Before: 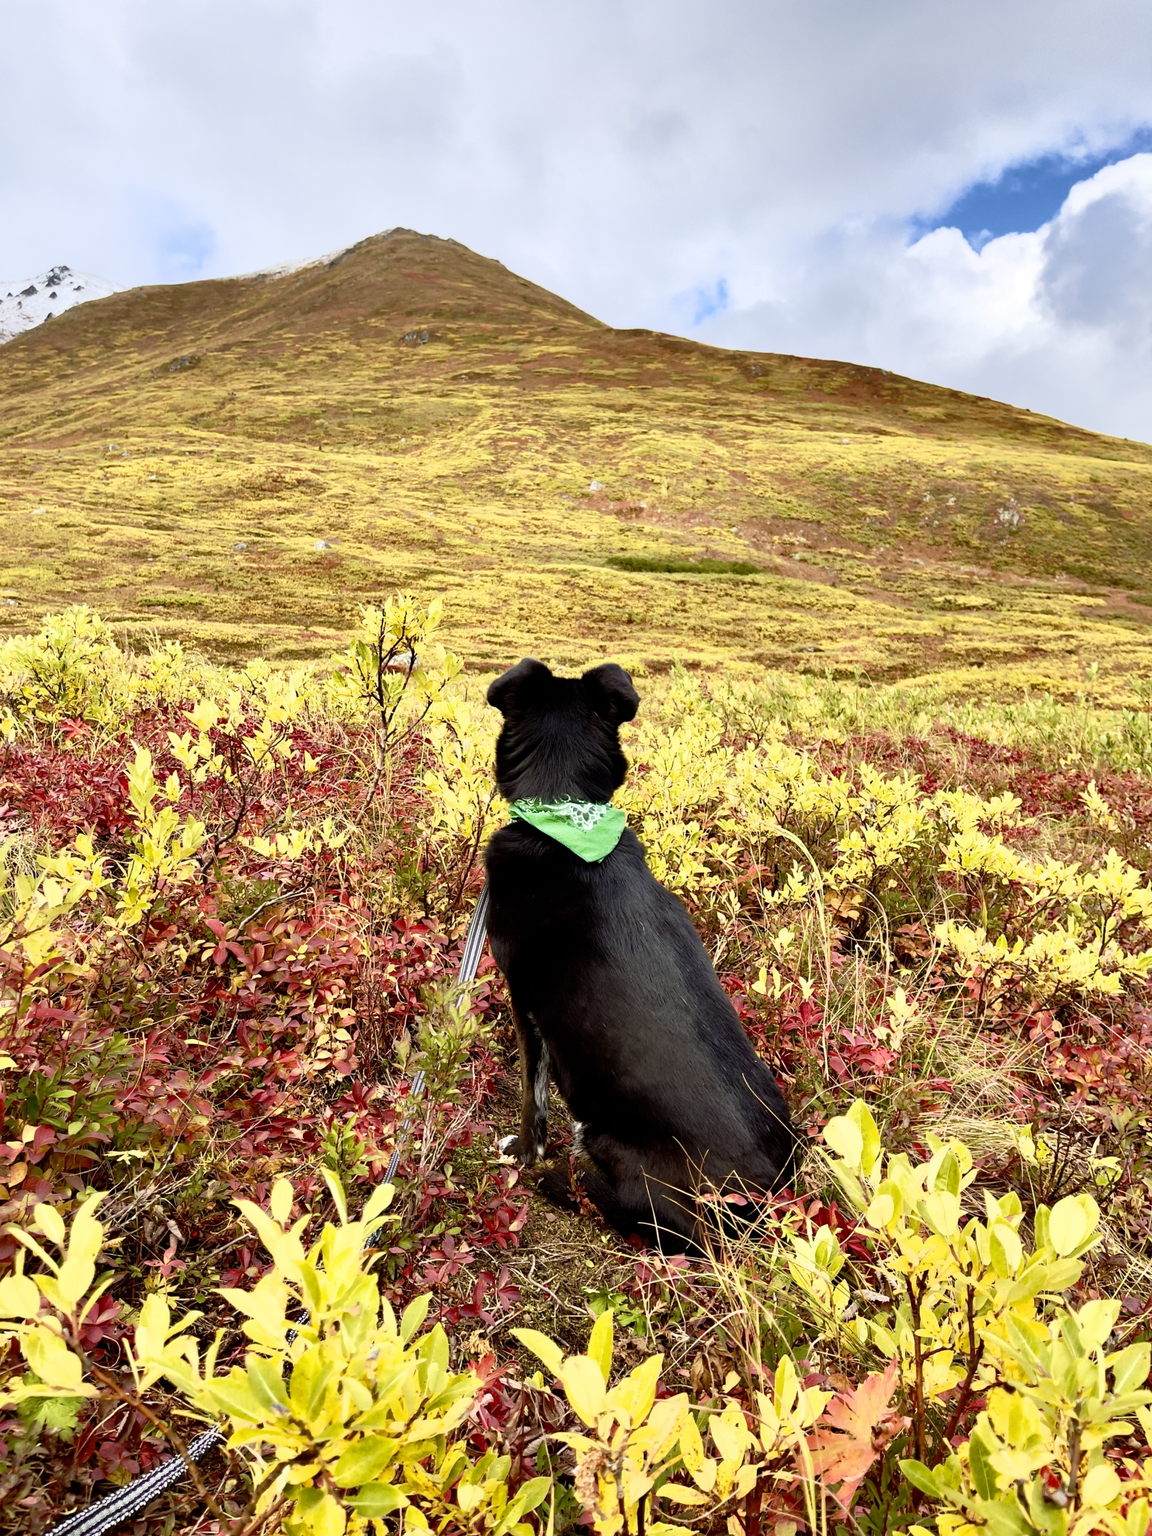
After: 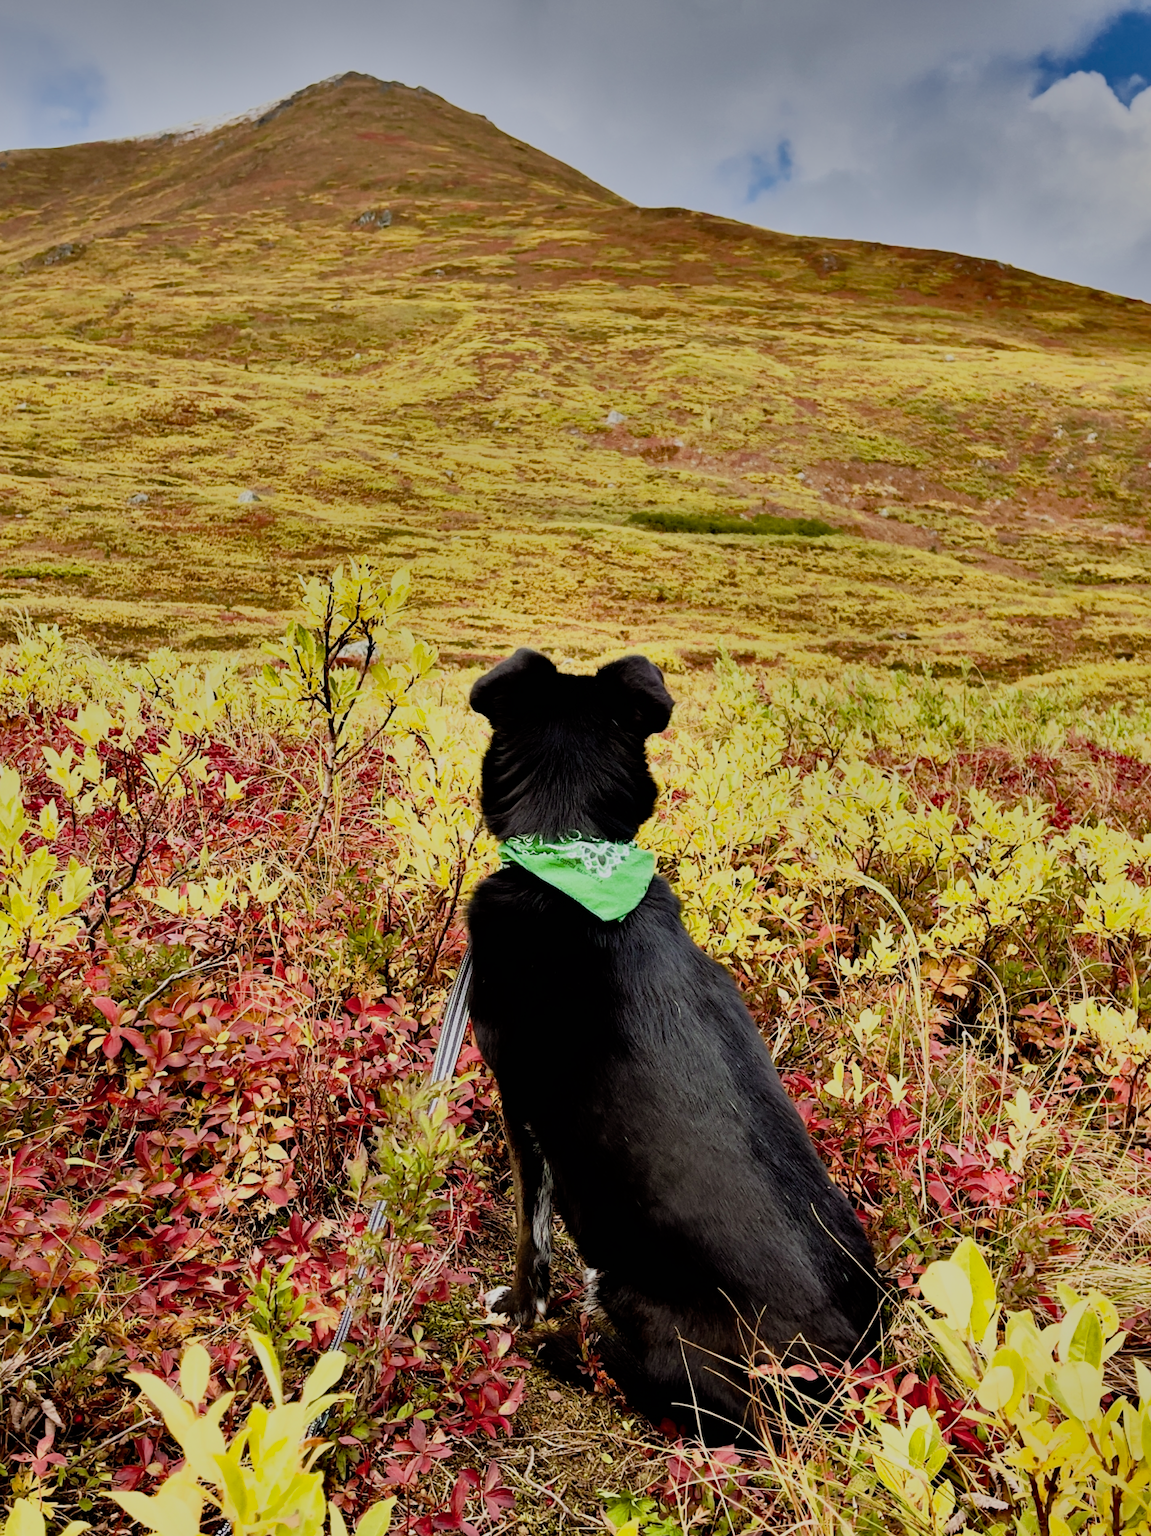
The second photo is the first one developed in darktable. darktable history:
crop and rotate: left 11.831%, top 11.346%, right 13.429%, bottom 13.899%
shadows and highlights: shadows 20.91, highlights -82.73, soften with gaussian
filmic rgb: black relative exposure -7.32 EV, white relative exposure 5.09 EV, hardness 3.2
